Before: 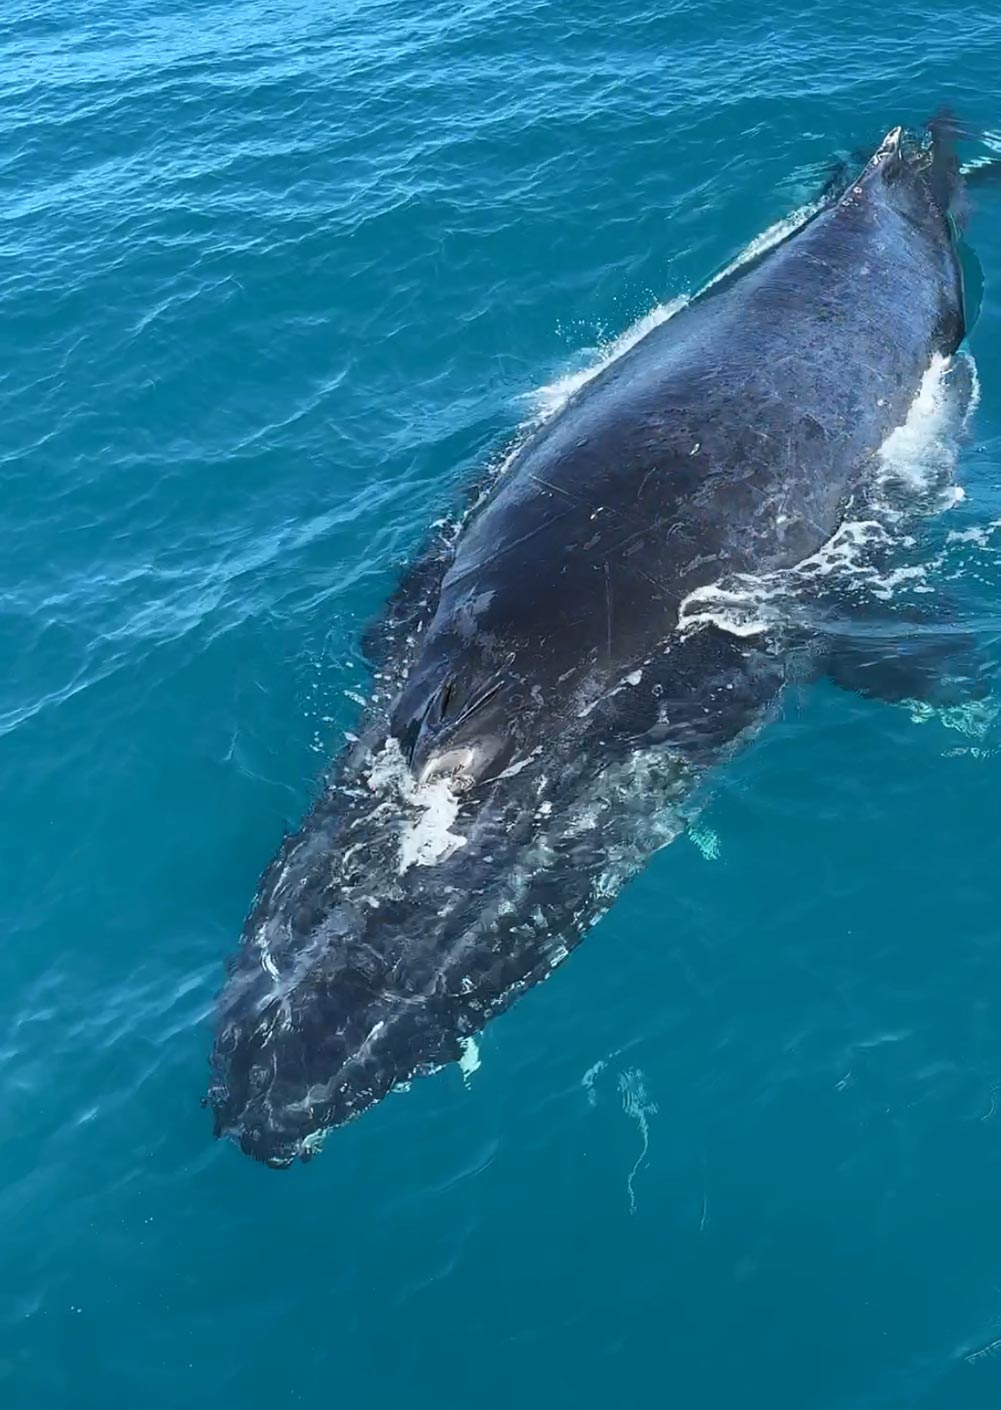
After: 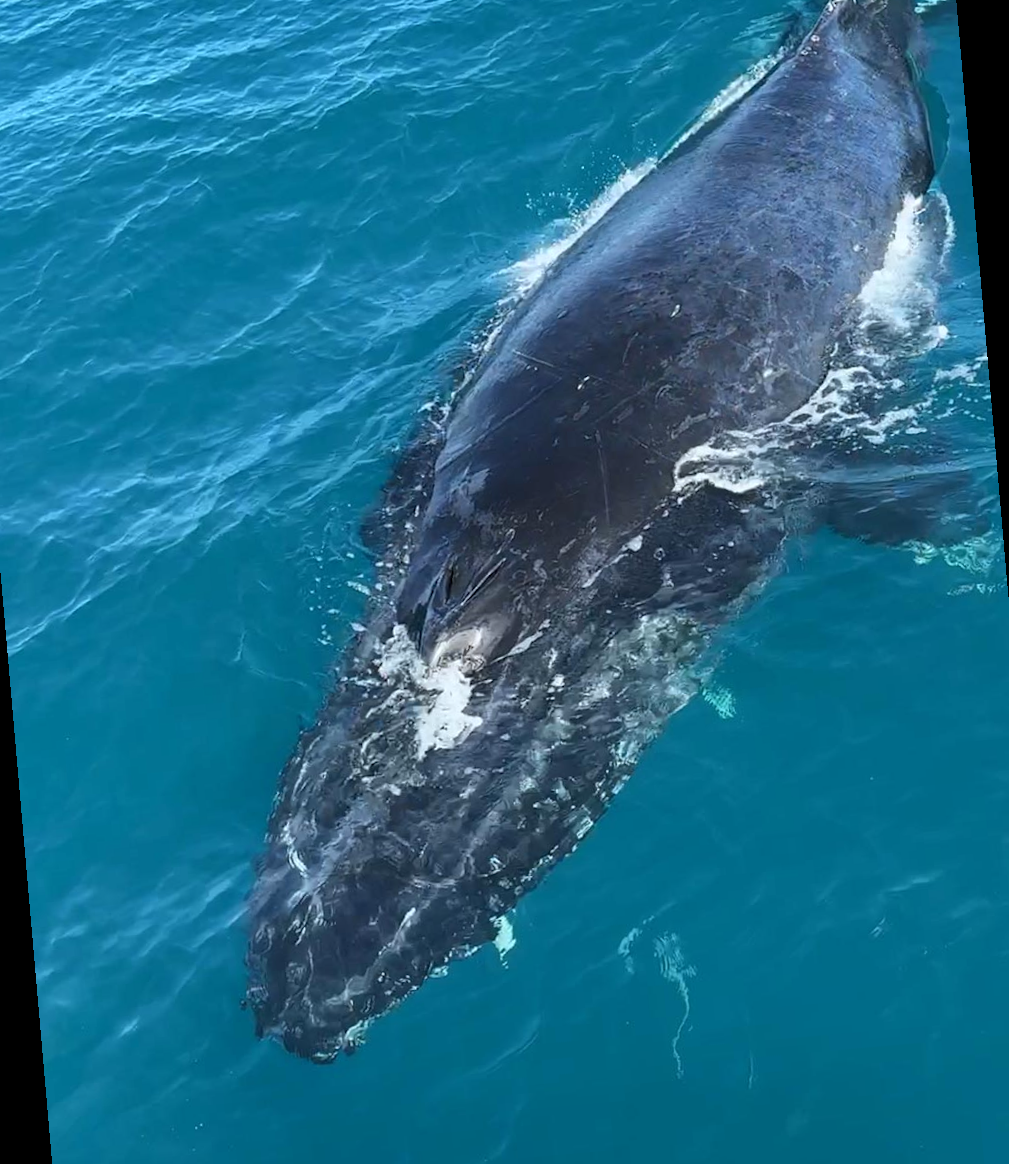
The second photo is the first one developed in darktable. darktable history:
tone equalizer: on, module defaults
white balance: red 0.986, blue 1.01
rotate and perspective: rotation -5°, crop left 0.05, crop right 0.952, crop top 0.11, crop bottom 0.89
